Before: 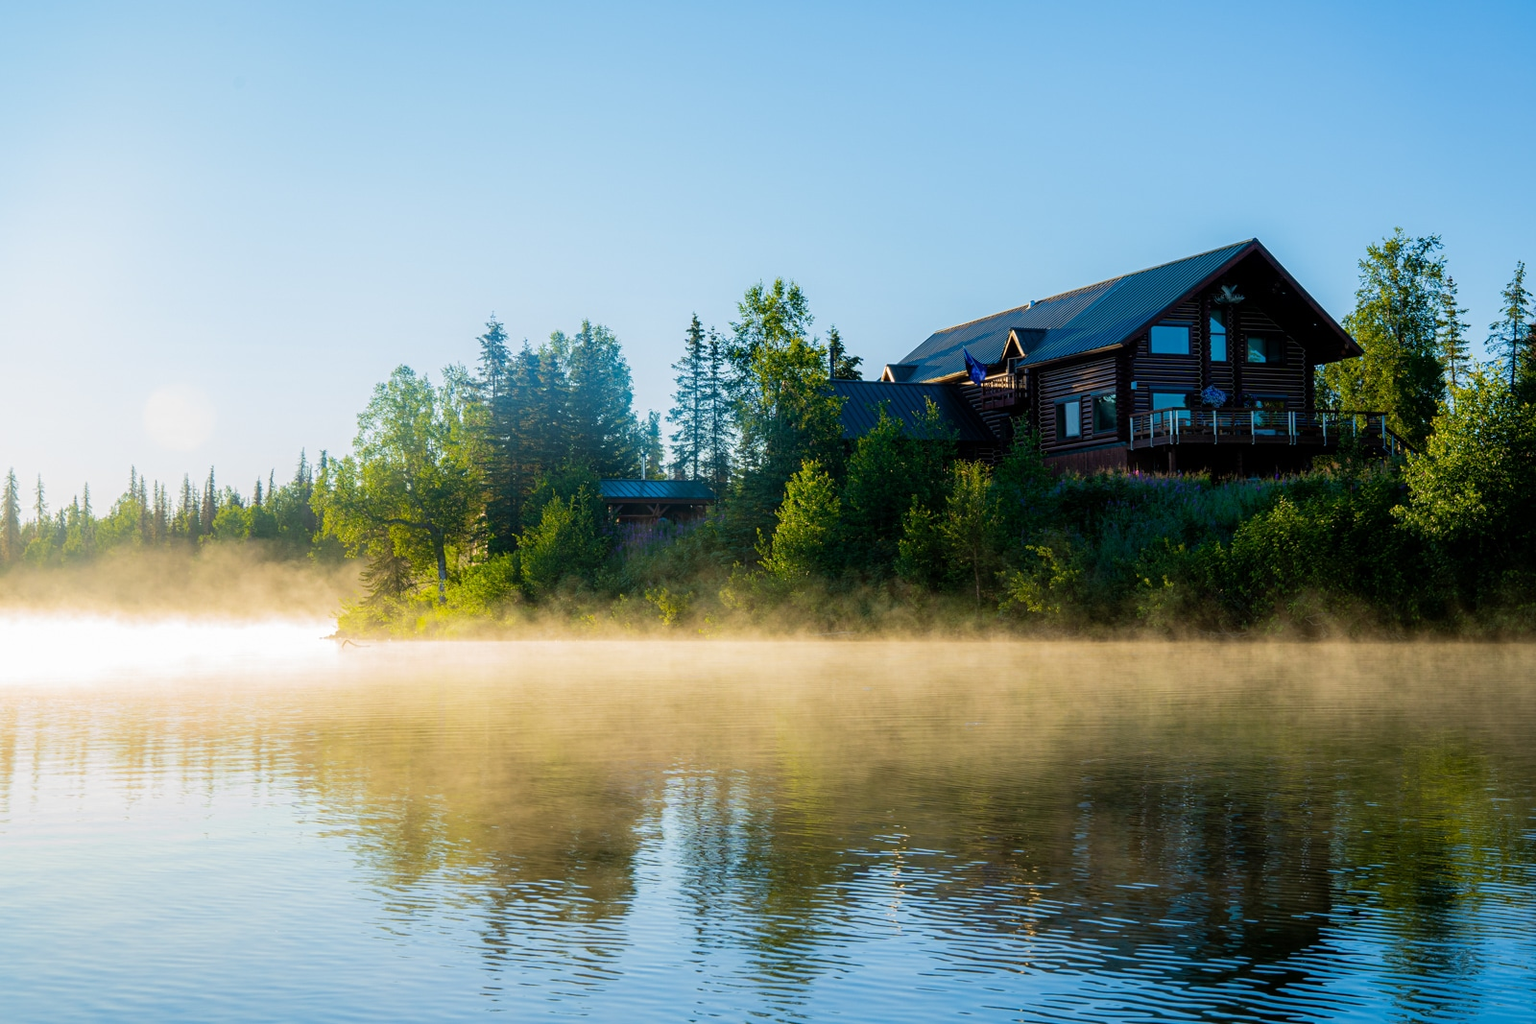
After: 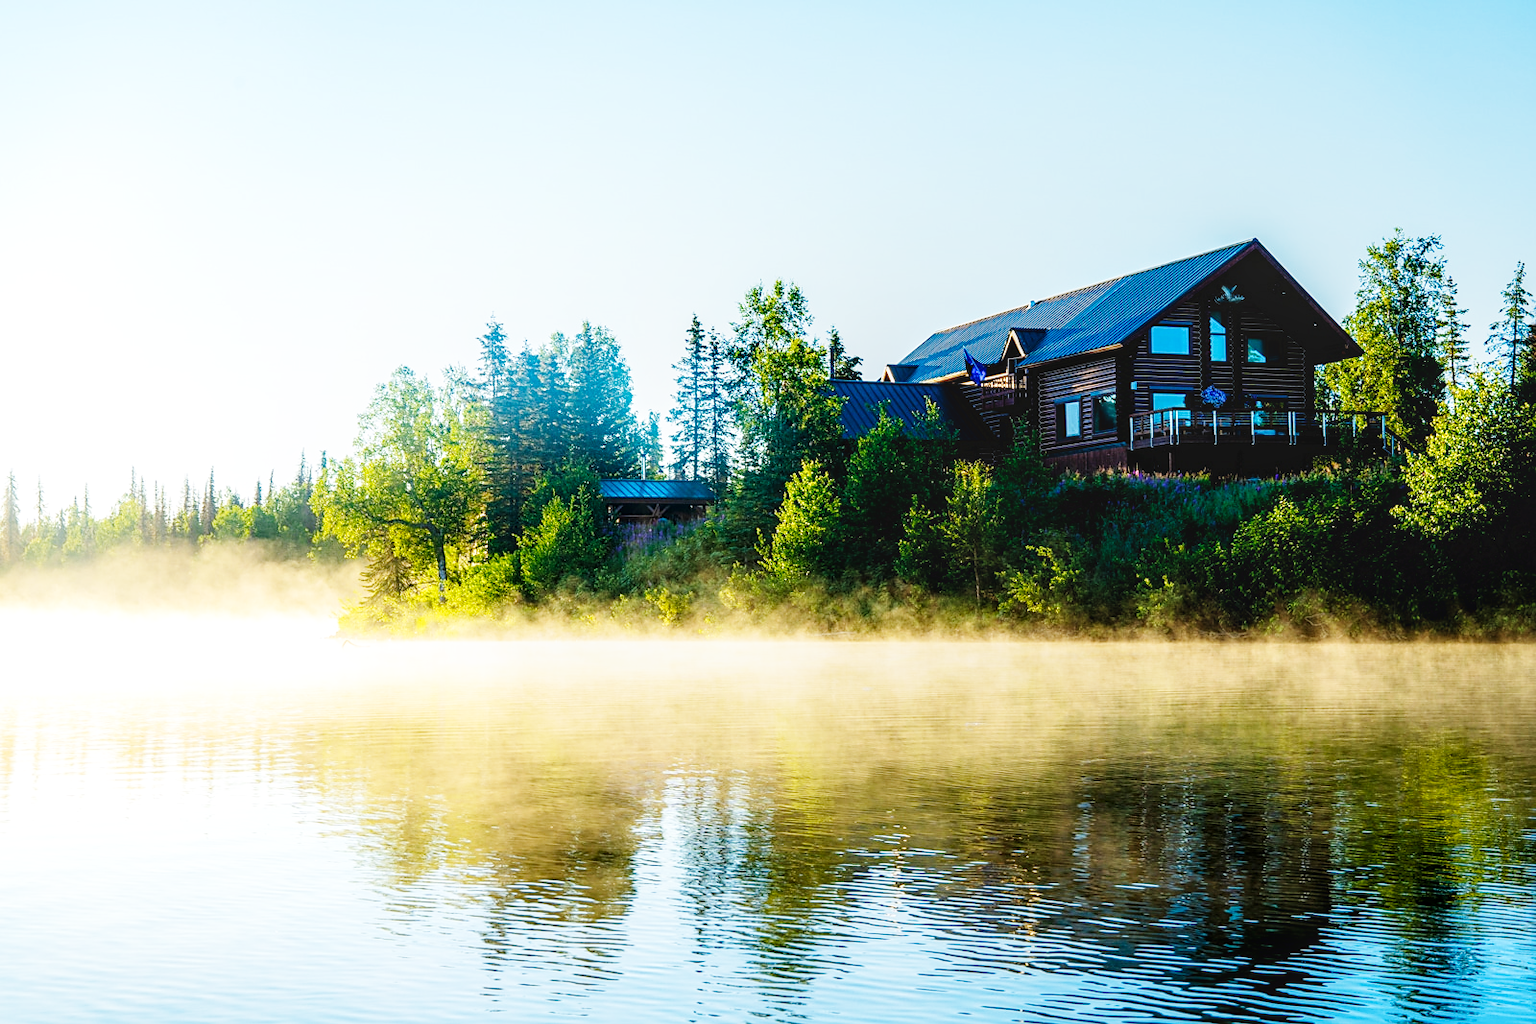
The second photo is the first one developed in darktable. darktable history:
sharpen: radius 1.864, amount 0.398, threshold 1.271
local contrast: on, module defaults
base curve: curves: ch0 [(0, 0.003) (0.001, 0.002) (0.006, 0.004) (0.02, 0.022) (0.048, 0.086) (0.094, 0.234) (0.162, 0.431) (0.258, 0.629) (0.385, 0.8) (0.548, 0.918) (0.751, 0.988) (1, 1)], preserve colors none
